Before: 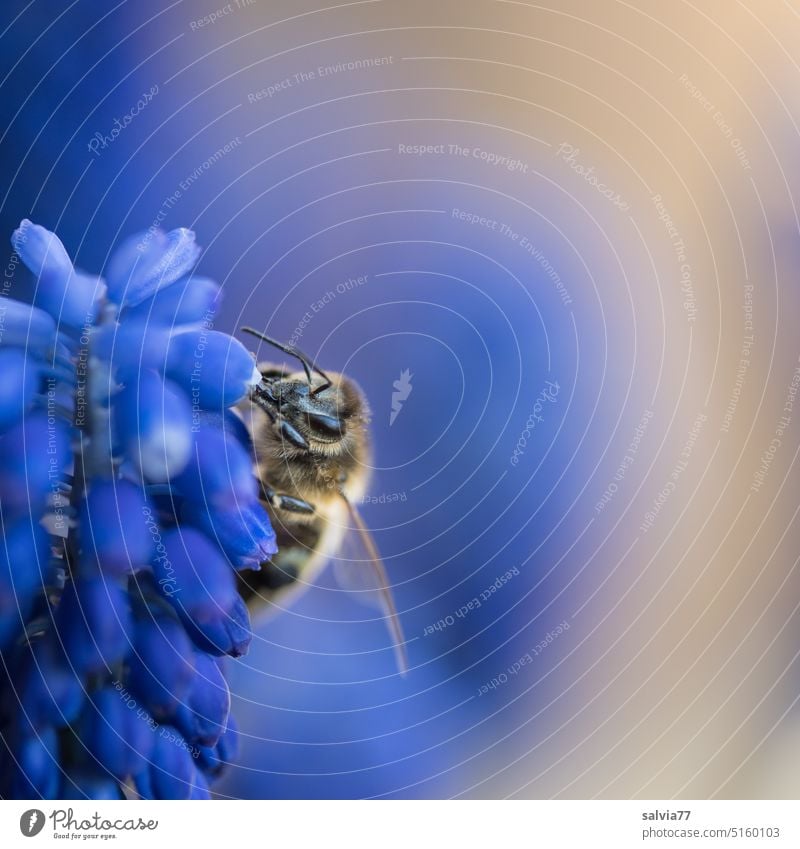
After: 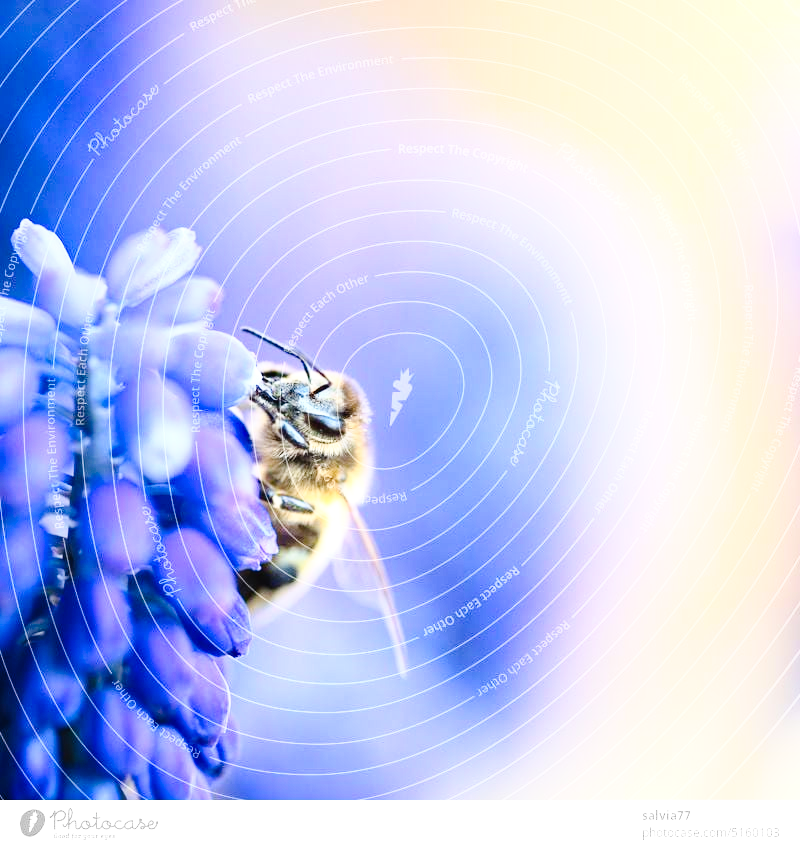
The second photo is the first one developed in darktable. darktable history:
exposure: black level correction 0, exposure 1.001 EV, compensate exposure bias true, compensate highlight preservation false
tone curve: curves: ch0 [(0, 0.023) (0.087, 0.065) (0.184, 0.168) (0.45, 0.54) (0.57, 0.683) (0.722, 0.825) (0.877, 0.948) (1, 1)]; ch1 [(0, 0) (0.388, 0.369) (0.44, 0.44) (0.489, 0.481) (0.534, 0.528) (0.657, 0.655) (1, 1)]; ch2 [(0, 0) (0.353, 0.317) (0.408, 0.427) (0.472, 0.46) (0.5, 0.488) (0.537, 0.518) (0.576, 0.592) (0.625, 0.631) (1, 1)], preserve colors none
contrast brightness saturation: contrast 0.205, brightness 0.164, saturation 0.217
haze removal: compatibility mode true, adaptive false
